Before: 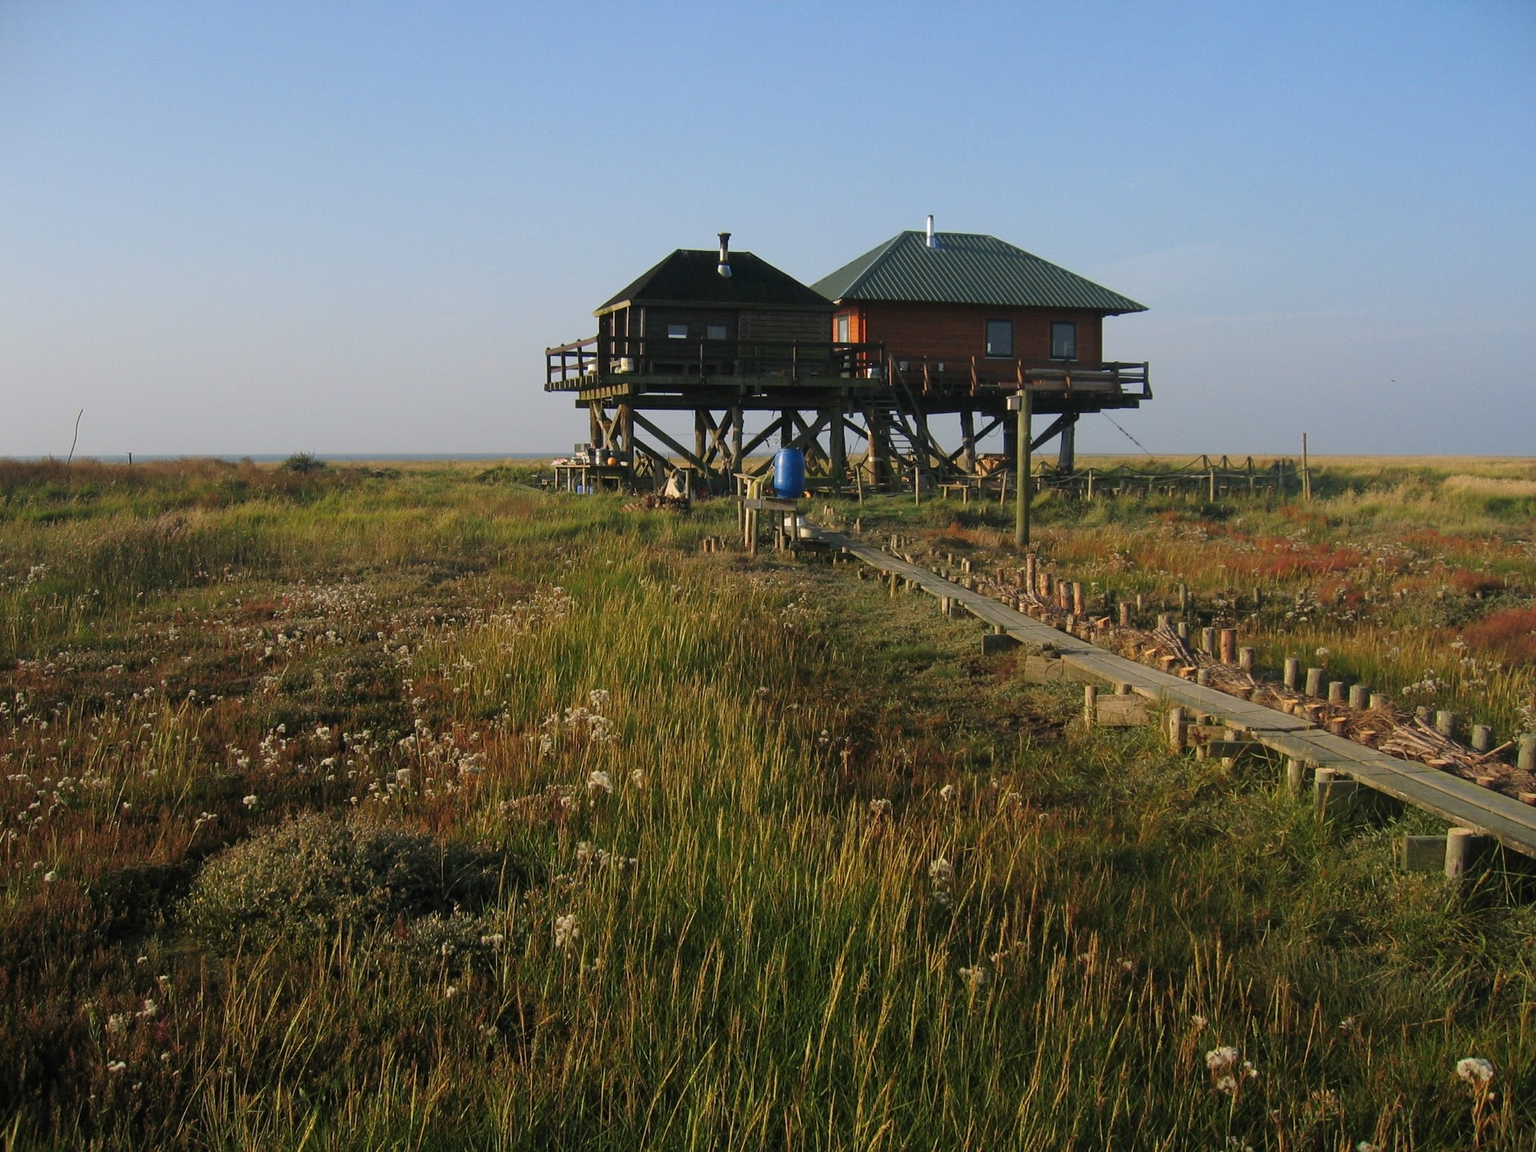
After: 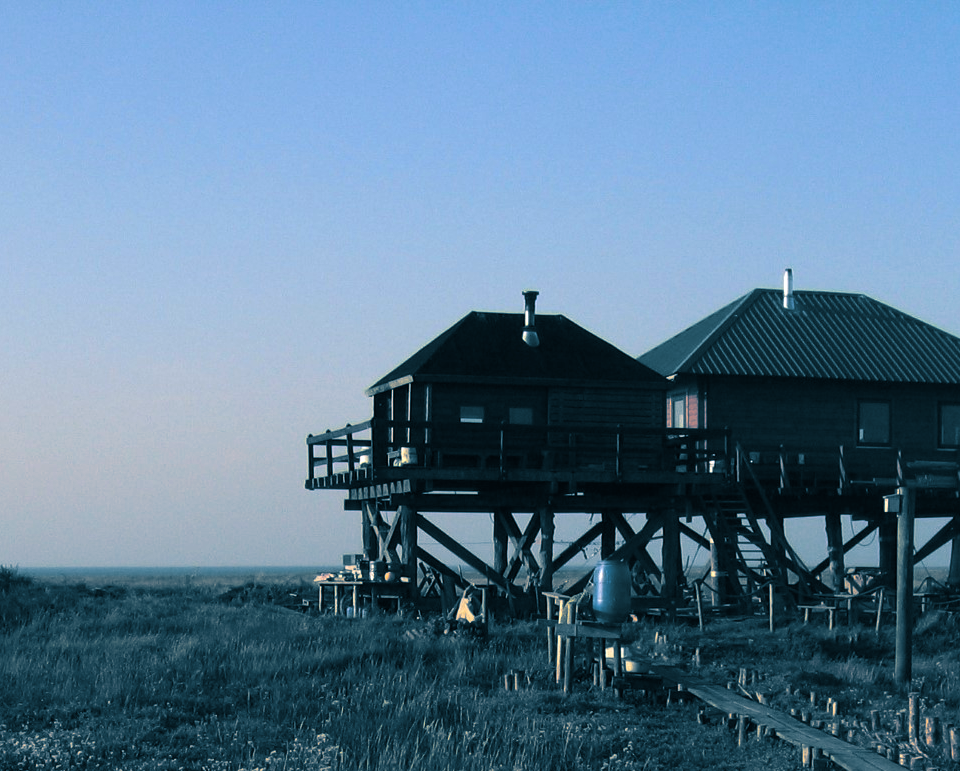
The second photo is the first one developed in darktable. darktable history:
color balance: lift [1, 1.001, 0.999, 1.001], gamma [1, 1.004, 1.007, 0.993], gain [1, 0.991, 0.987, 1.013], contrast 7.5%, contrast fulcrum 10%, output saturation 115%
crop: left 19.556%, right 30.401%, bottom 46.458%
contrast brightness saturation: brightness -0.09
split-toning: shadows › hue 212.4°, balance -70
